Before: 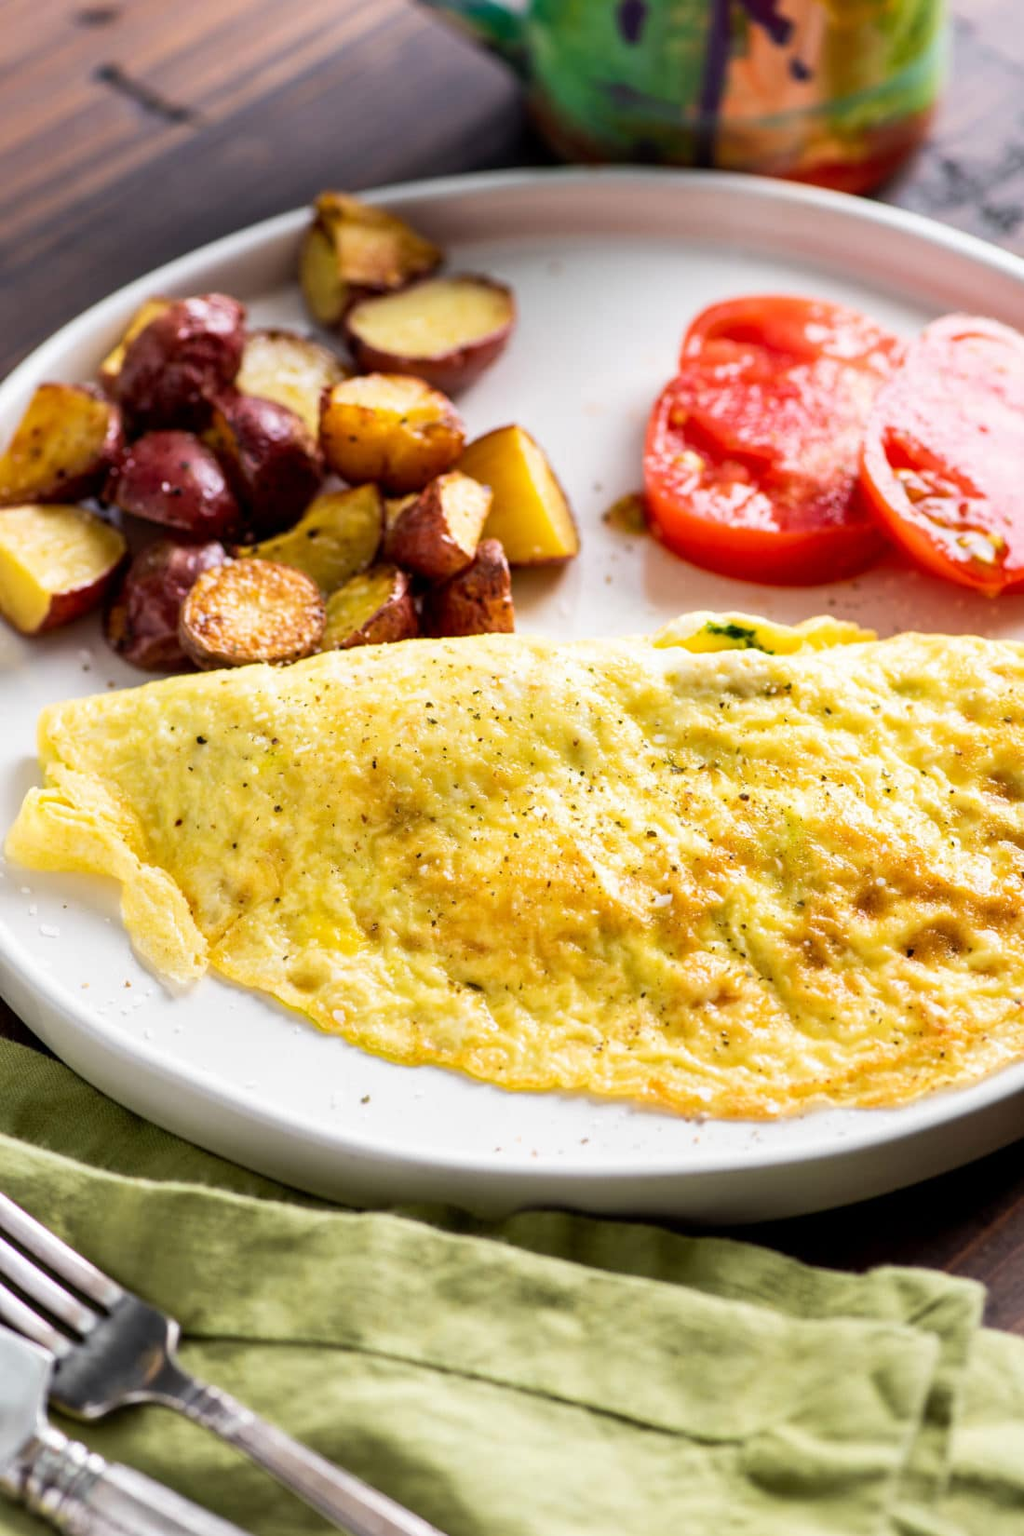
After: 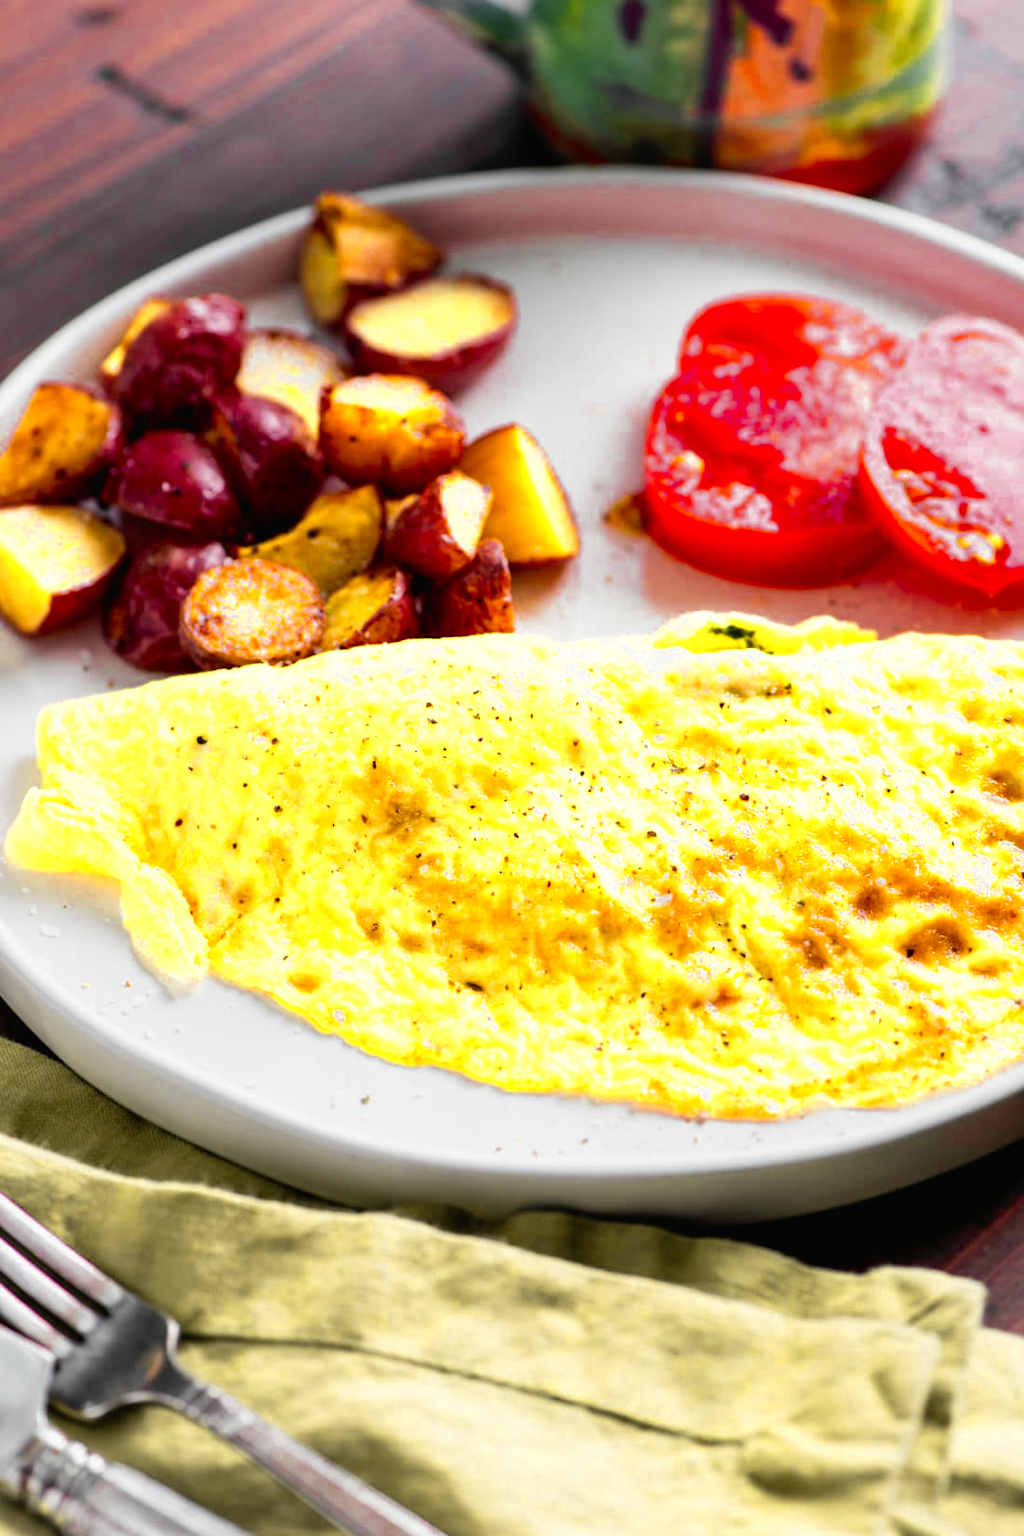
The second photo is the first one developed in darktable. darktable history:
color zones: curves: ch0 [(0.004, 0.305) (0.261, 0.623) (0.389, 0.399) (0.708, 0.571) (0.947, 0.34)]; ch1 [(0.025, 0.645) (0.229, 0.584) (0.326, 0.551) (0.484, 0.262) (0.757, 0.643)]
tone curve: curves: ch0 [(0, 0.012) (0.036, 0.035) (0.274, 0.288) (0.504, 0.536) (0.844, 0.84) (1, 0.983)]; ch1 [(0, 0) (0.389, 0.403) (0.462, 0.486) (0.499, 0.498) (0.511, 0.502) (0.536, 0.547) (0.567, 0.588) (0.626, 0.645) (0.749, 0.781) (1, 1)]; ch2 [(0, 0) (0.457, 0.486) (0.5, 0.5) (0.56, 0.551) (0.615, 0.607) (0.704, 0.732) (1, 1)], color space Lab, independent channels, preserve colors none
